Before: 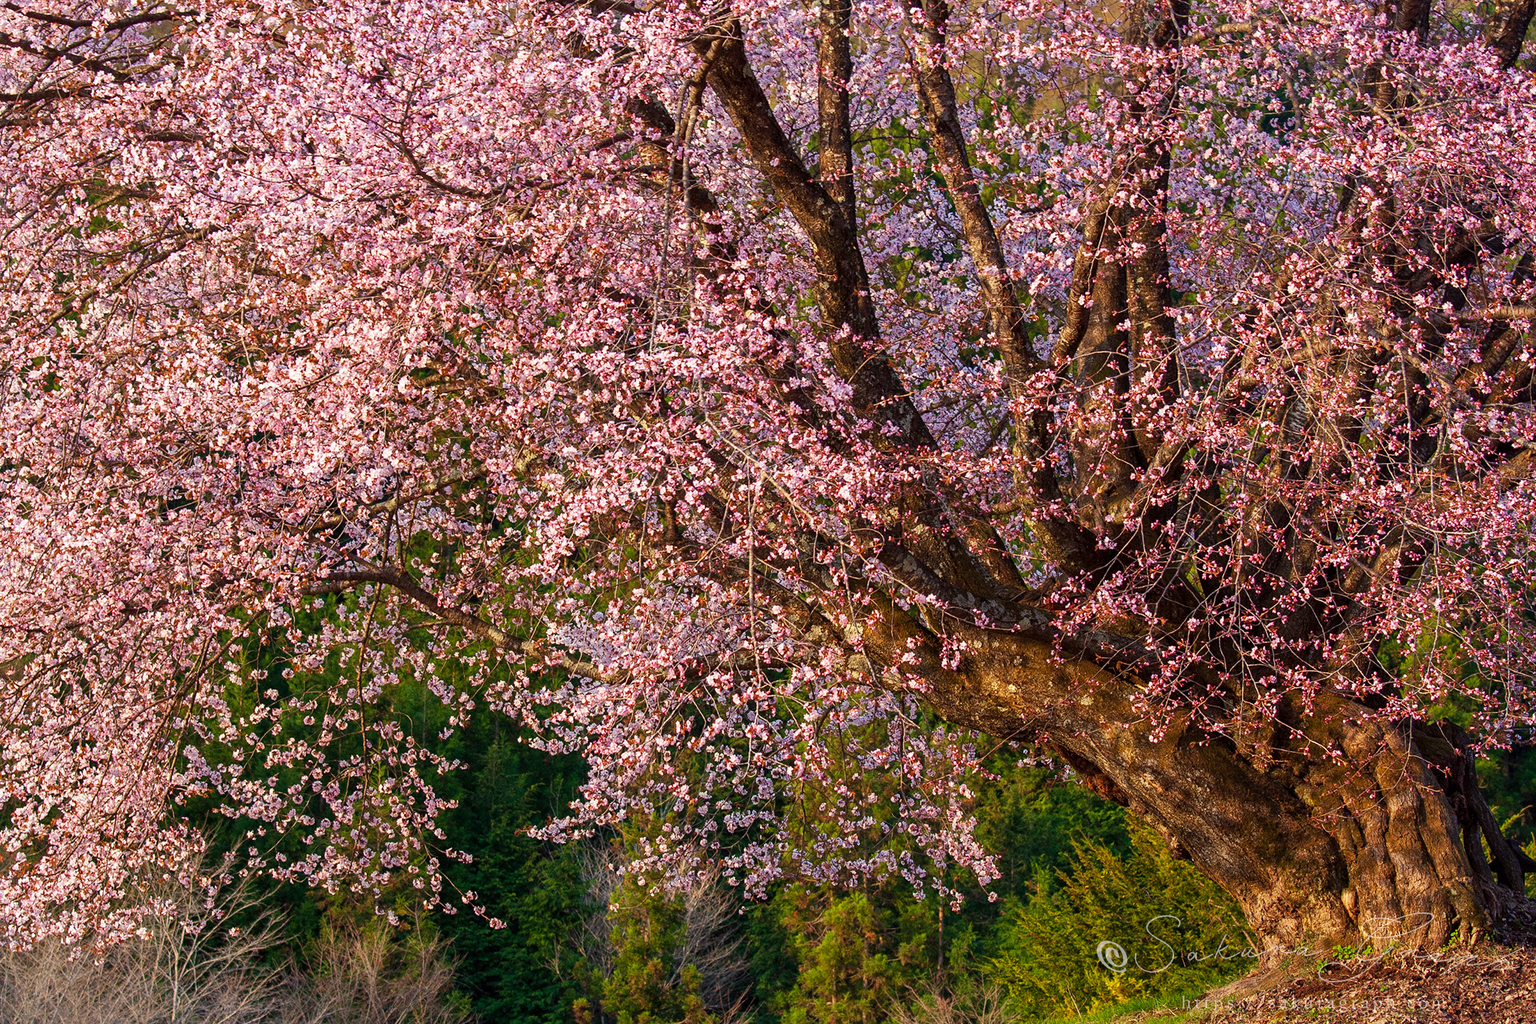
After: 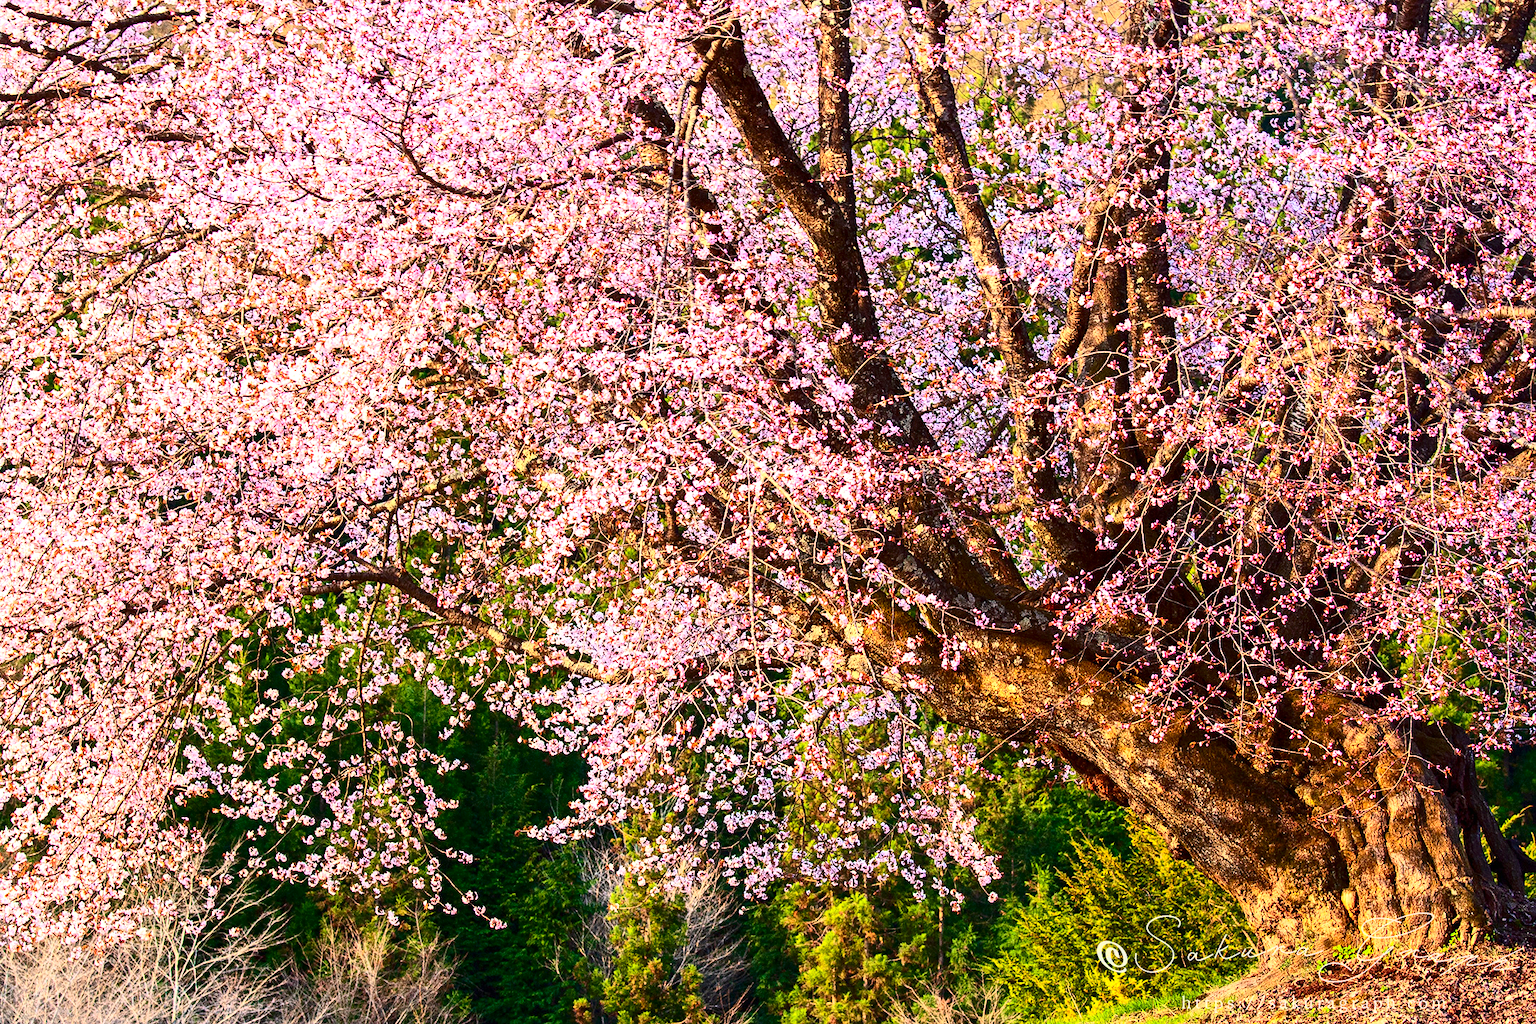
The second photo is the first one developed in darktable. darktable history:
exposure: black level correction 0, exposure 0.893 EV, compensate highlight preservation false
contrast brightness saturation: contrast 0.406, brightness 0.095, saturation 0.205
